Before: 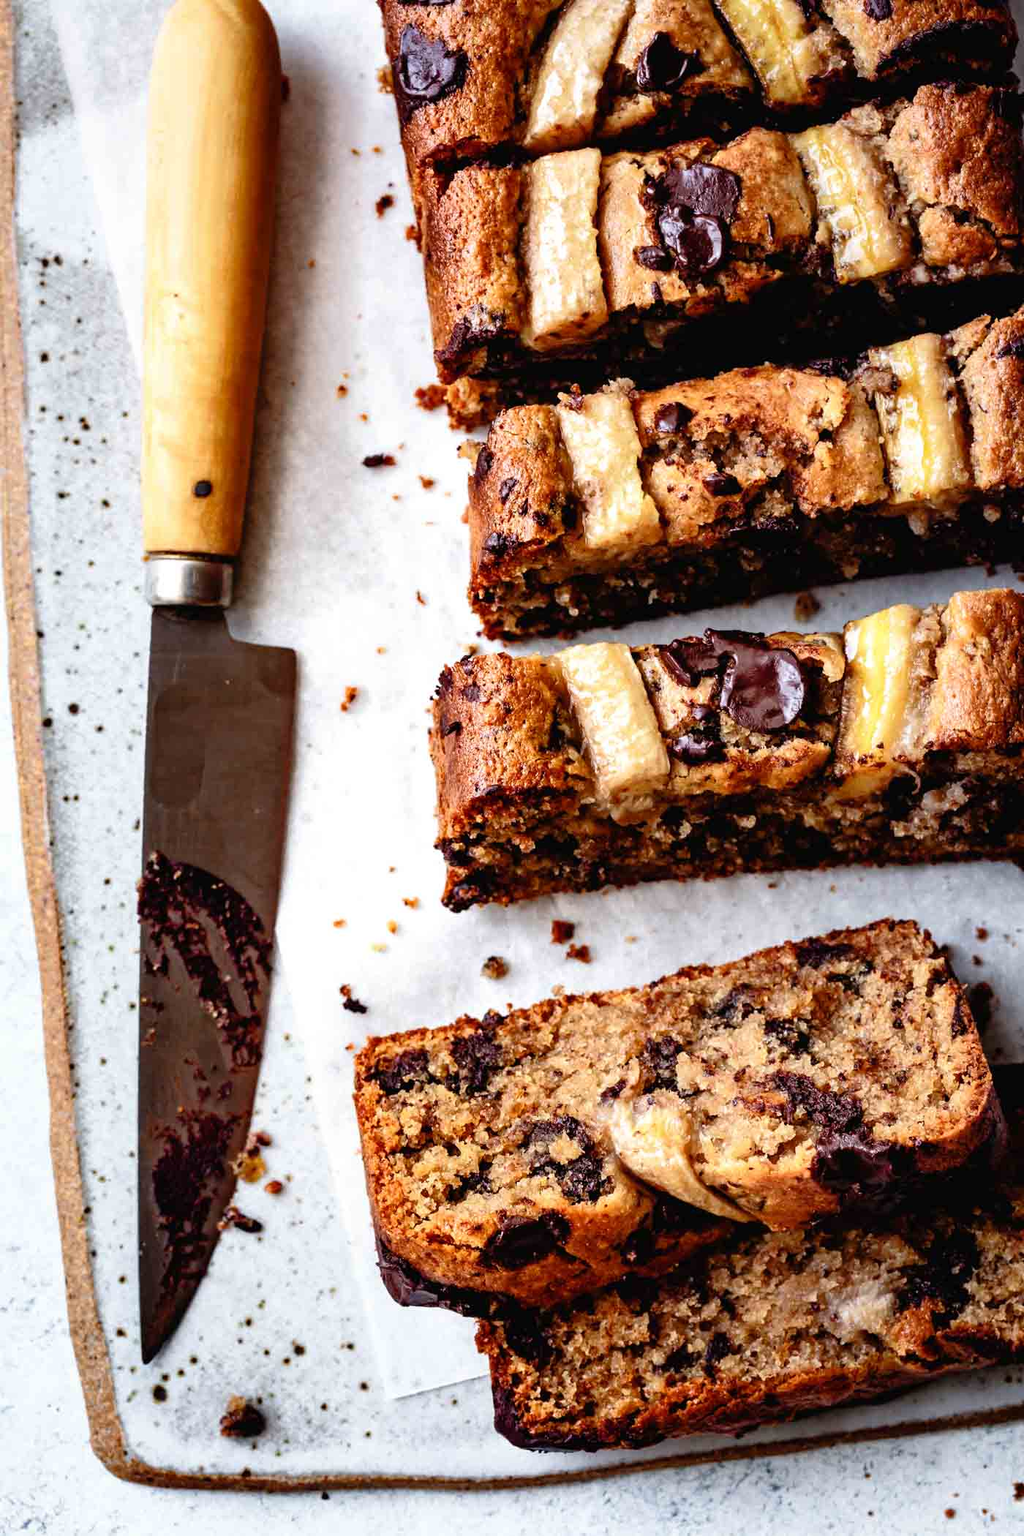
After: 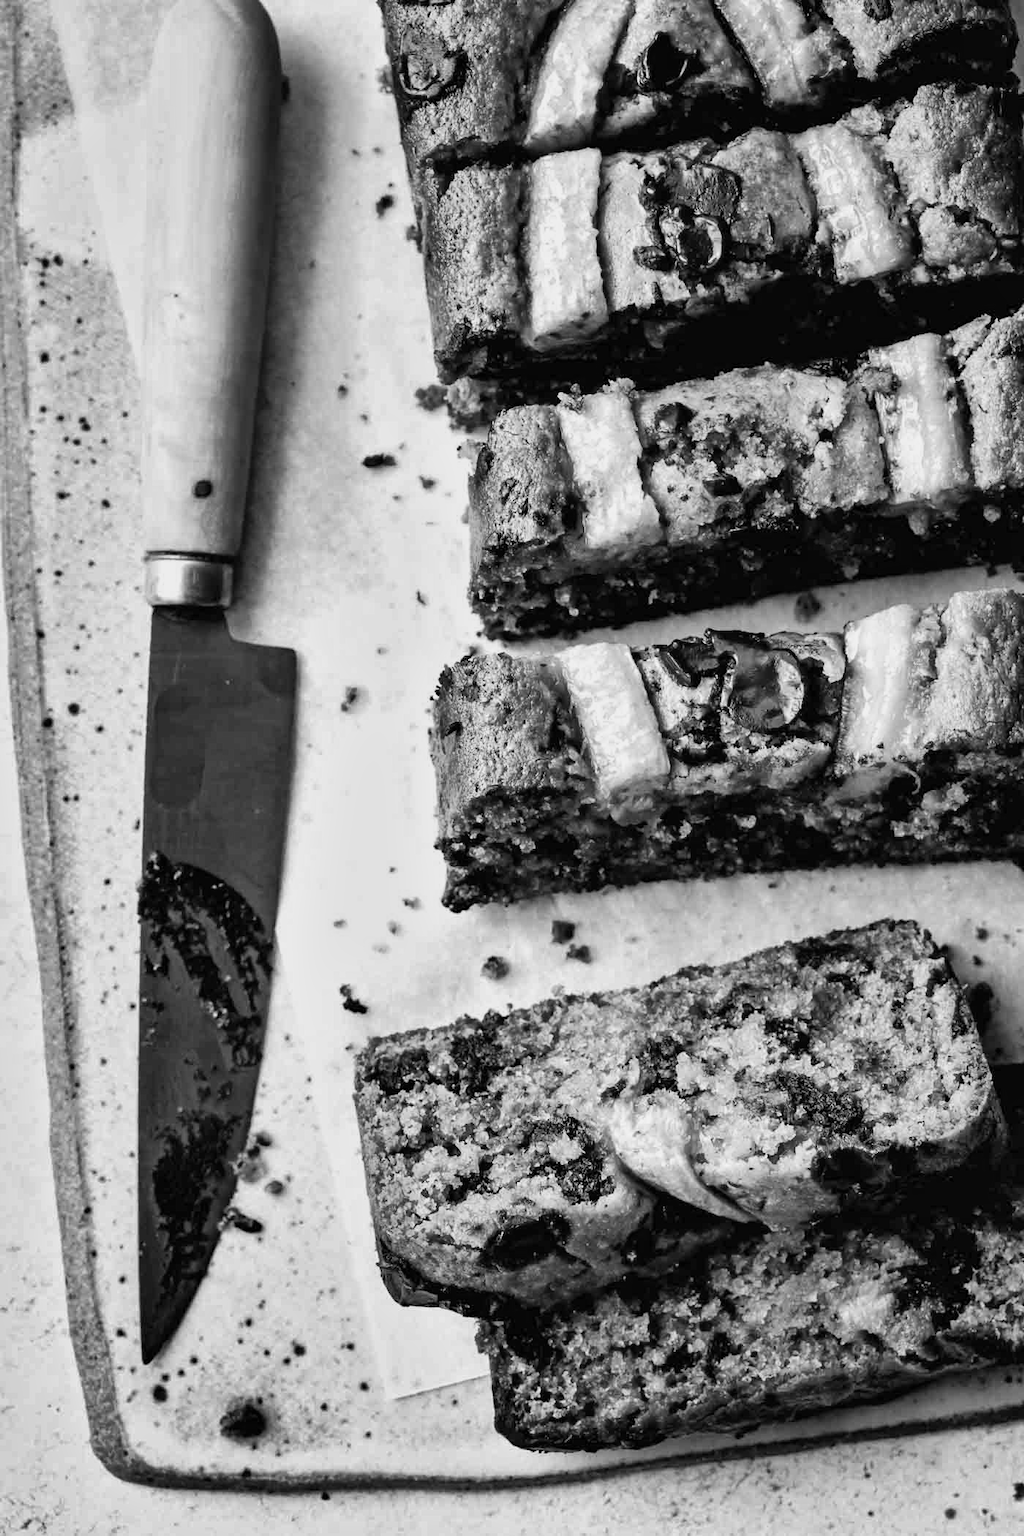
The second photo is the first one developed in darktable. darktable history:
tone equalizer: -8 EV -0.002 EV, -7 EV 0.005 EV, -6 EV -0.009 EV, -5 EV 0.011 EV, -4 EV -0.012 EV, -3 EV 0.007 EV, -2 EV -0.062 EV, -1 EV -0.293 EV, +0 EV -0.582 EV, smoothing diameter 2%, edges refinement/feathering 20, mask exposure compensation -1.57 EV, filter diffusion 5
monochrome: on, module defaults
shadows and highlights: soften with gaussian
